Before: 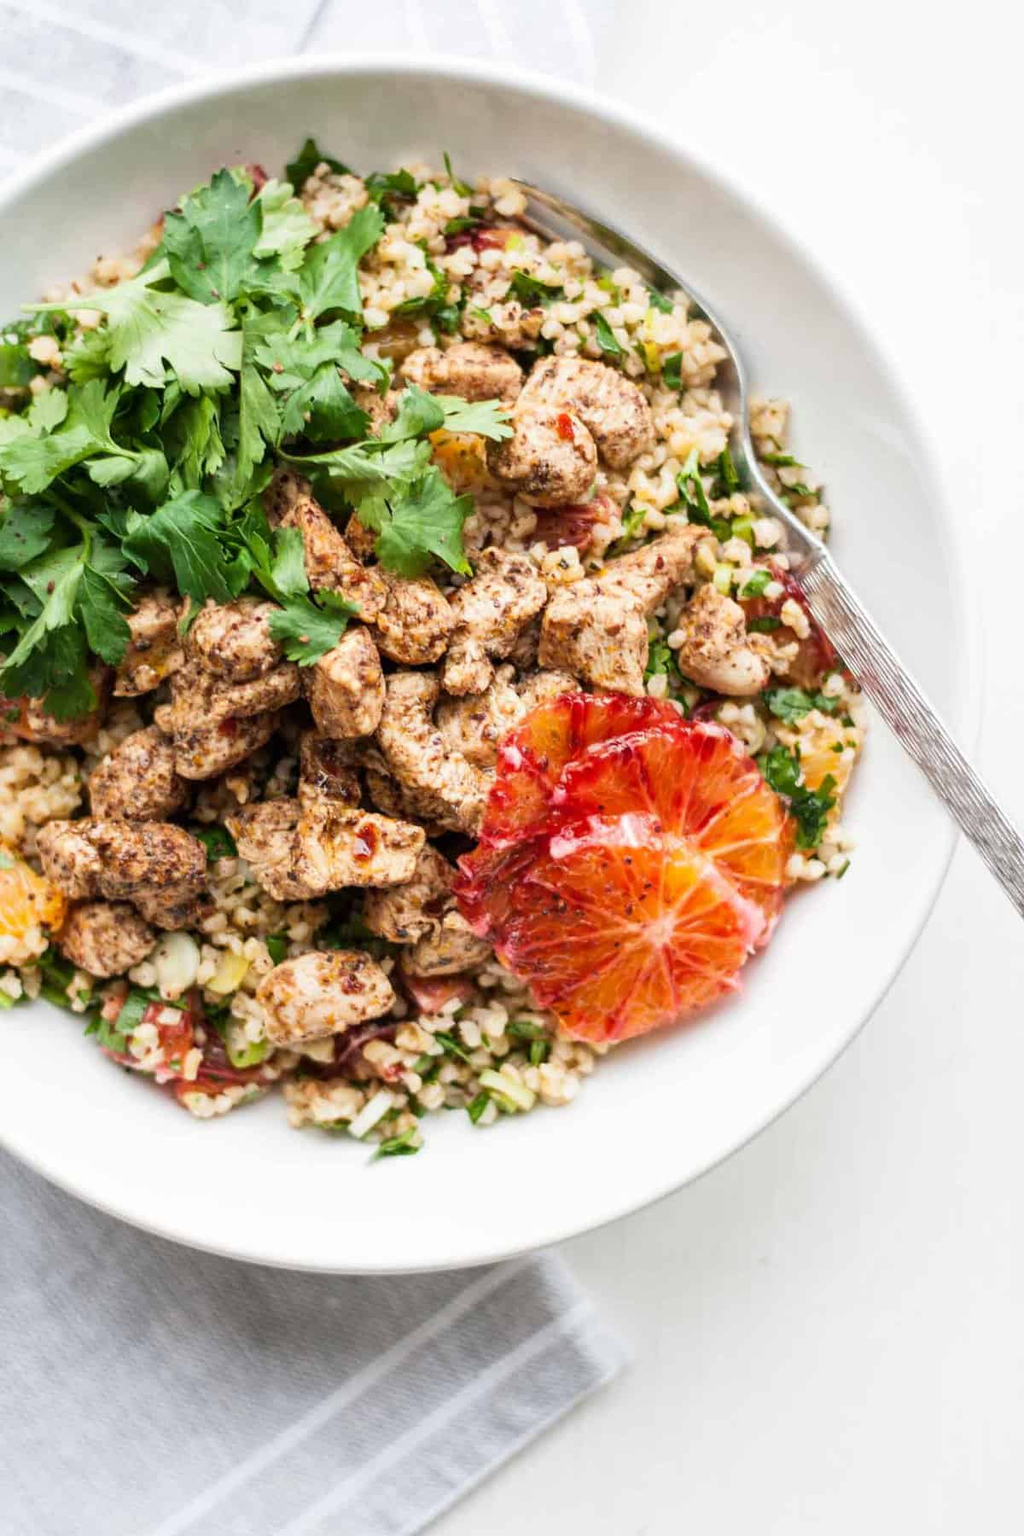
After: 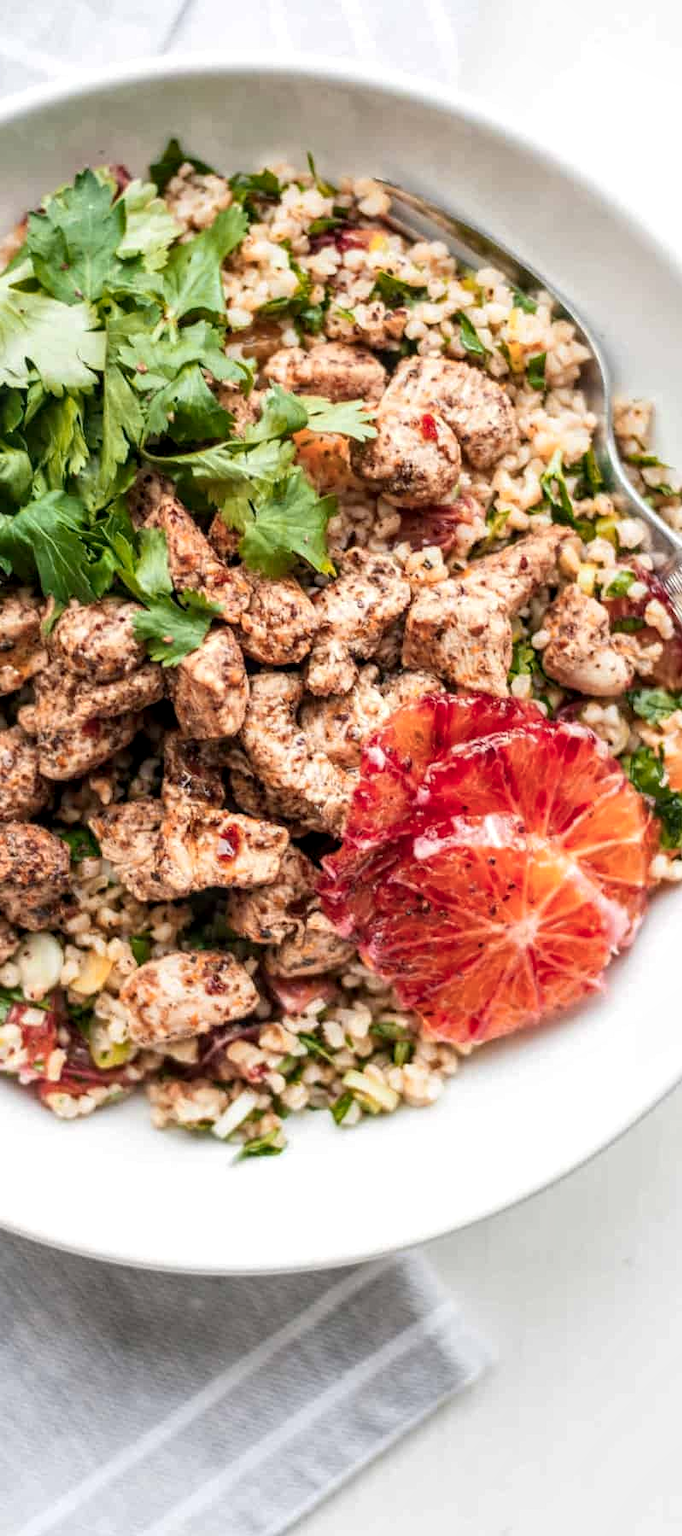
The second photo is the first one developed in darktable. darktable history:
local contrast: detail 130%
crop and rotate: left 13.342%, right 19.991%
color zones: curves: ch1 [(0, 0.469) (0.072, 0.457) (0.243, 0.494) (0.429, 0.5) (0.571, 0.5) (0.714, 0.5) (0.857, 0.5) (1, 0.469)]; ch2 [(0, 0.499) (0.143, 0.467) (0.242, 0.436) (0.429, 0.493) (0.571, 0.5) (0.714, 0.5) (0.857, 0.5) (1, 0.499)]
